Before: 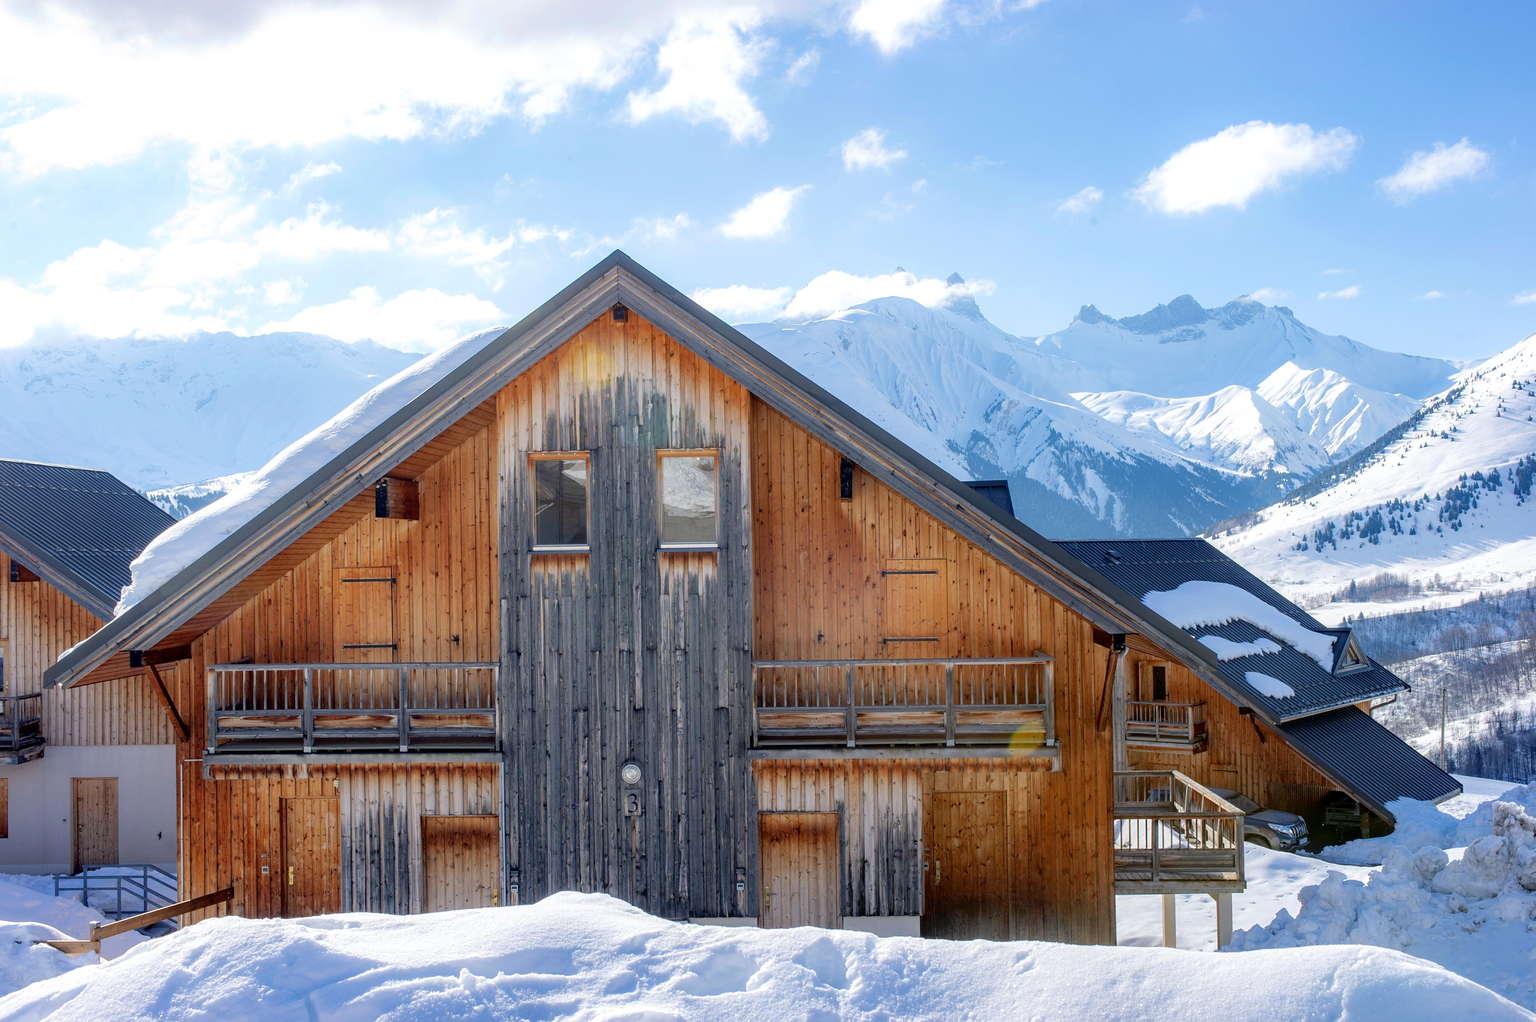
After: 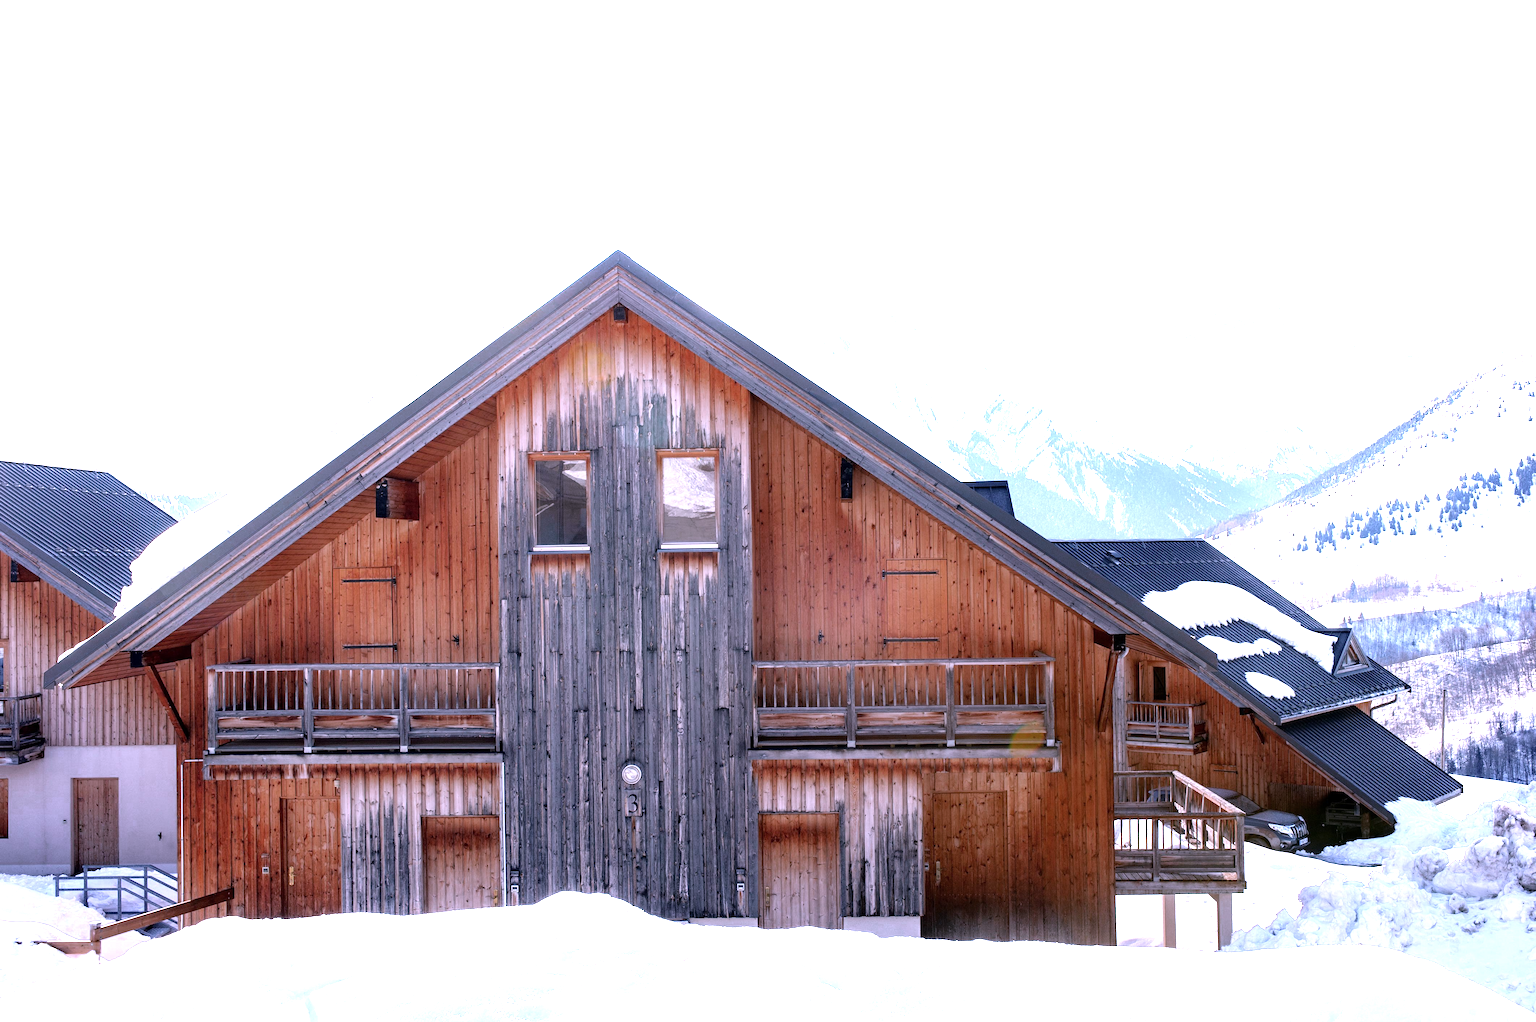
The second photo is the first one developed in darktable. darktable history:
color zones: curves: ch0 [(0.203, 0.433) (0.607, 0.517) (0.697, 0.696) (0.705, 0.897)]
color correction: highlights a* 15.46, highlights b* -20.56
